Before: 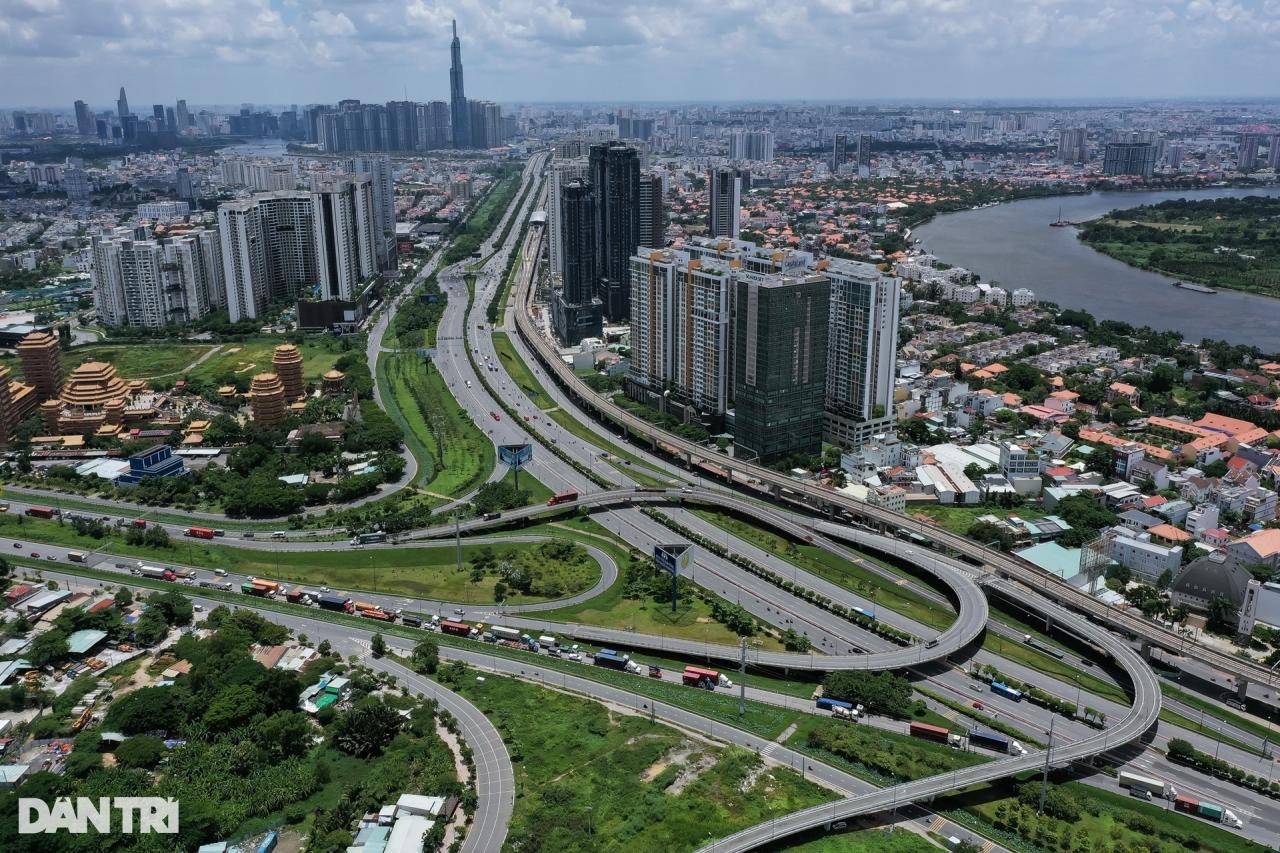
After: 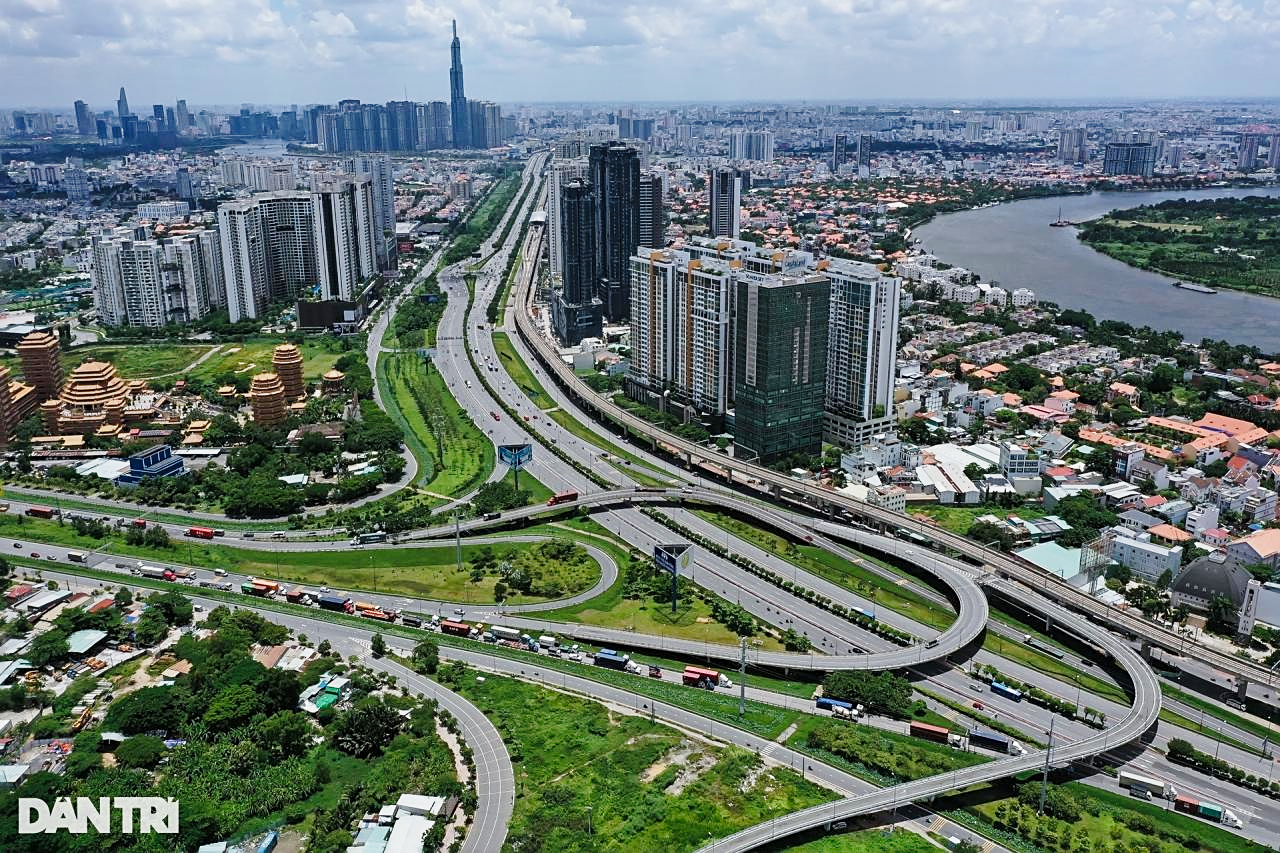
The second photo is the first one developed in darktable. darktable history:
tone equalizer: -8 EV 0.219 EV, -7 EV 0.377 EV, -6 EV 0.417 EV, -5 EV 0.246 EV, -3 EV -0.247 EV, -2 EV -0.432 EV, -1 EV -0.433 EV, +0 EV -0.221 EV, mask exposure compensation -0.509 EV
base curve: curves: ch0 [(0, 0) (0.028, 0.03) (0.121, 0.232) (0.46, 0.748) (0.859, 0.968) (1, 1)], preserve colors none
sharpen: on, module defaults
